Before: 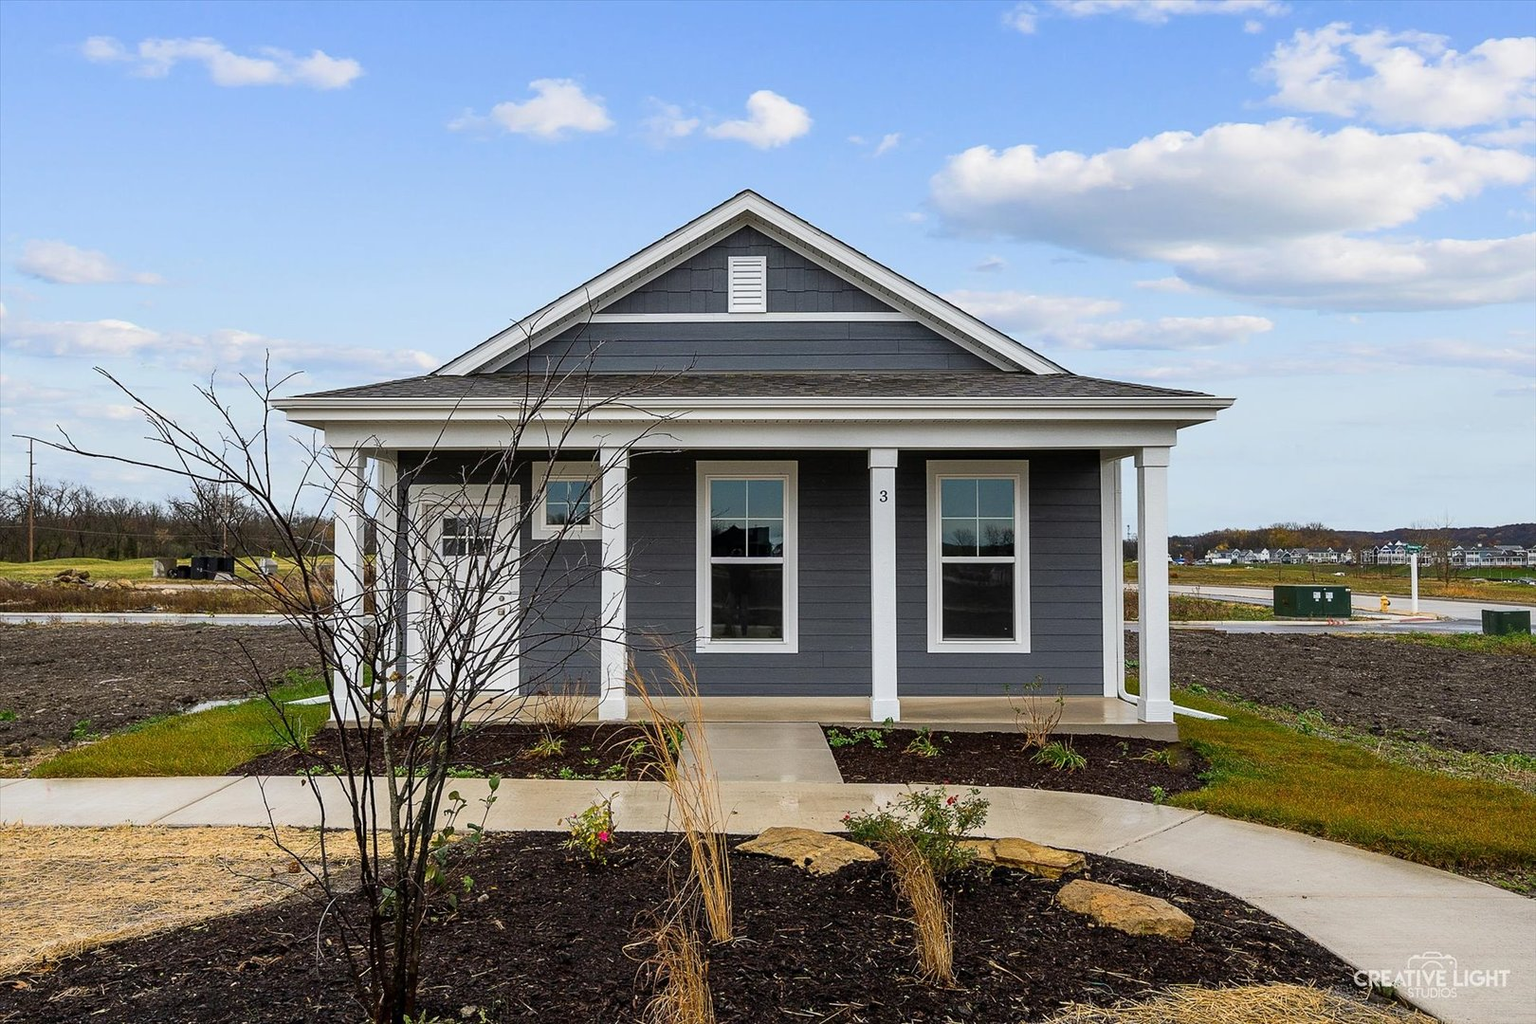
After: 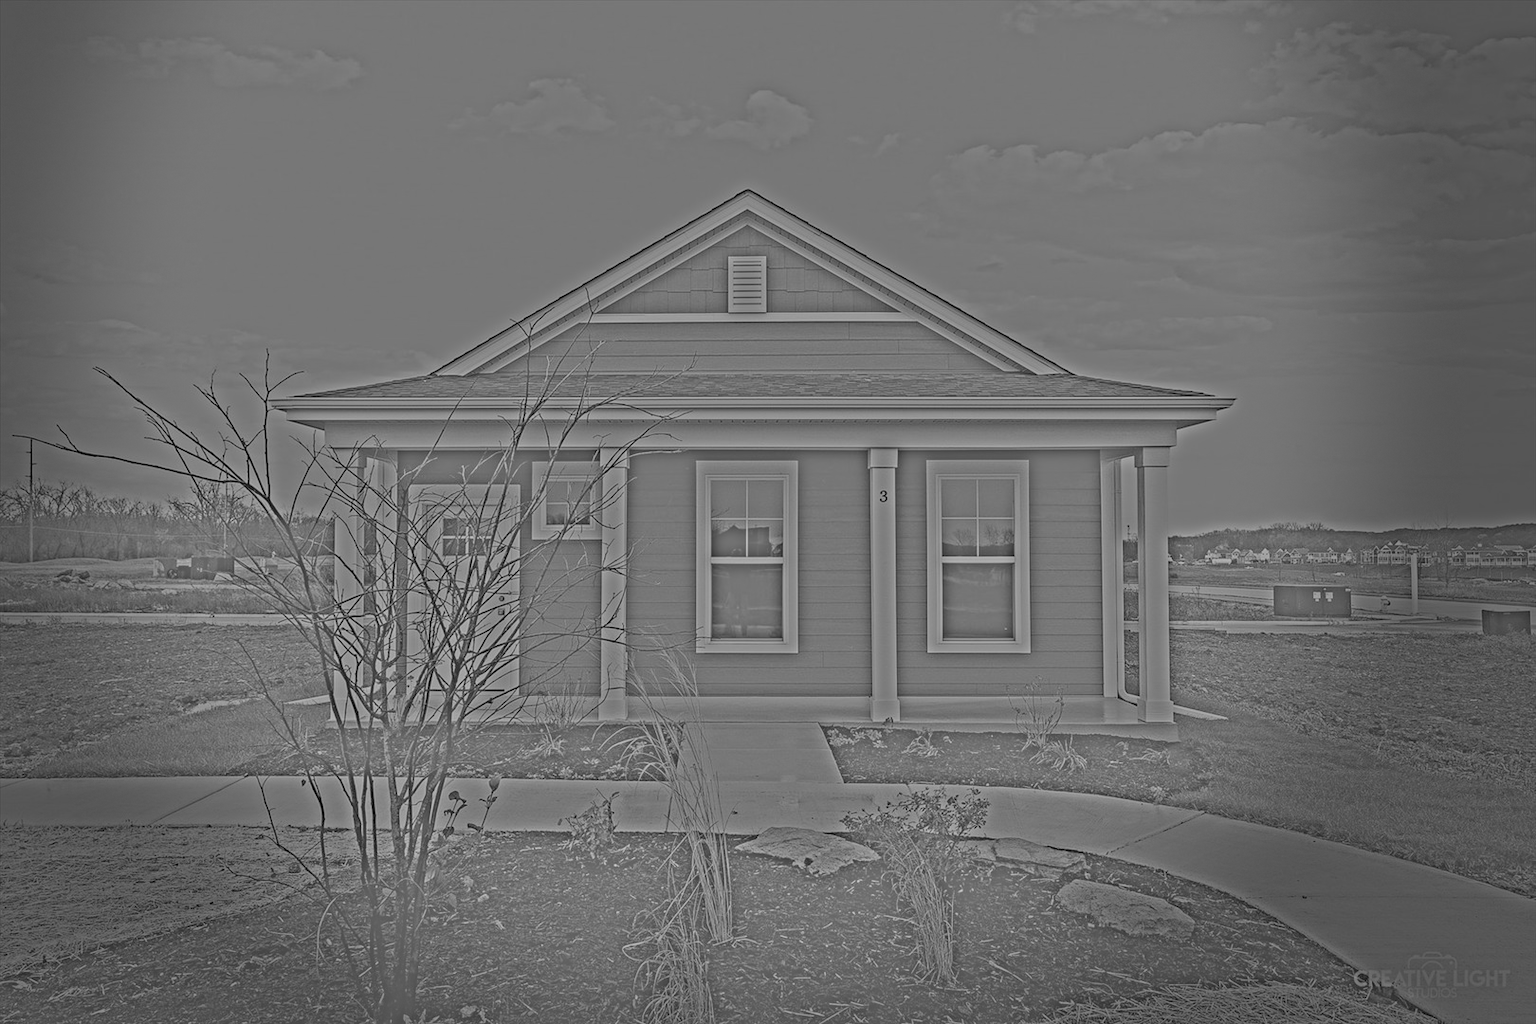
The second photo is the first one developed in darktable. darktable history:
filmic rgb: black relative exposure -7.65 EV, white relative exposure 4.56 EV, hardness 3.61
monochrome: a -3.63, b -0.465
vignetting: fall-off start 68.33%, fall-off radius 30%, saturation 0.042, center (-0.066, -0.311), width/height ratio 0.992, shape 0.85, dithering 8-bit output
highpass: sharpness 25.84%, contrast boost 14.94%
